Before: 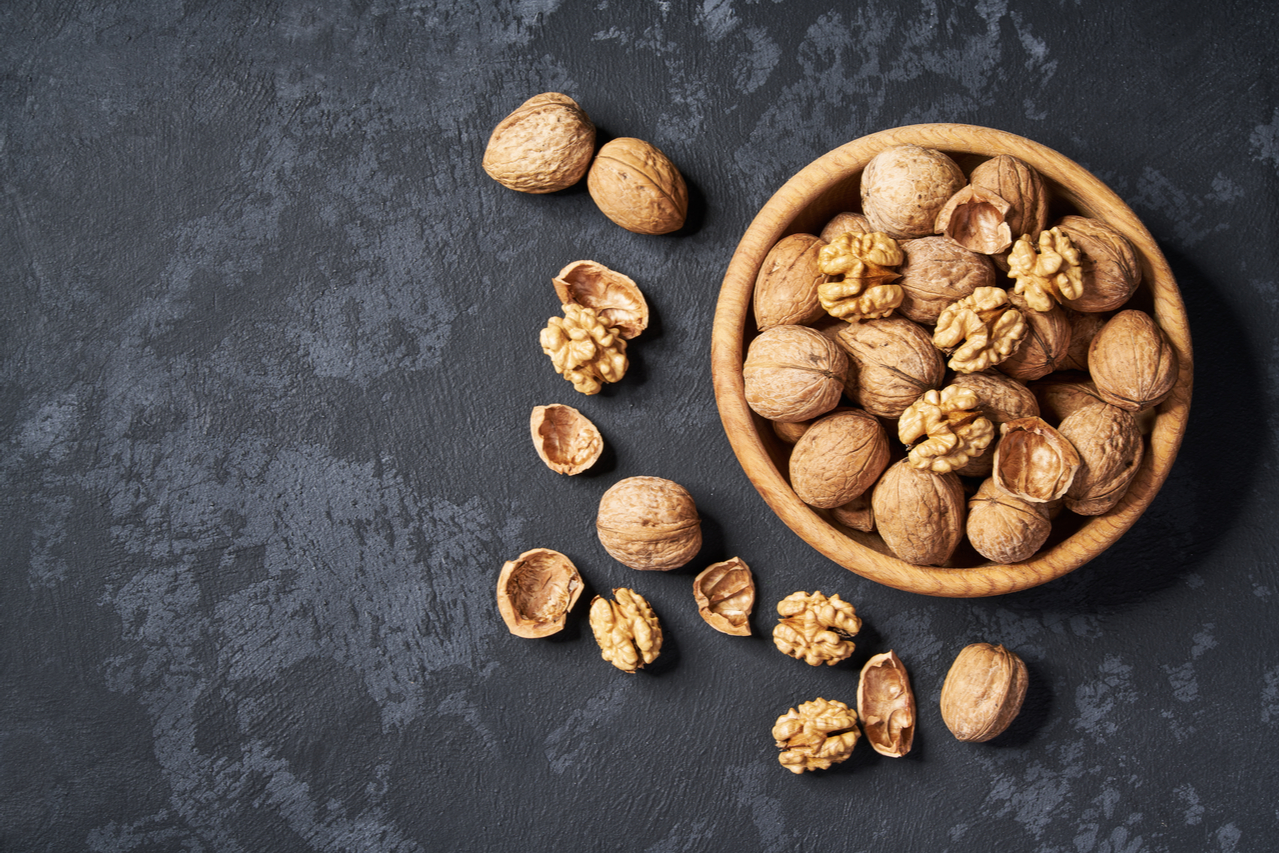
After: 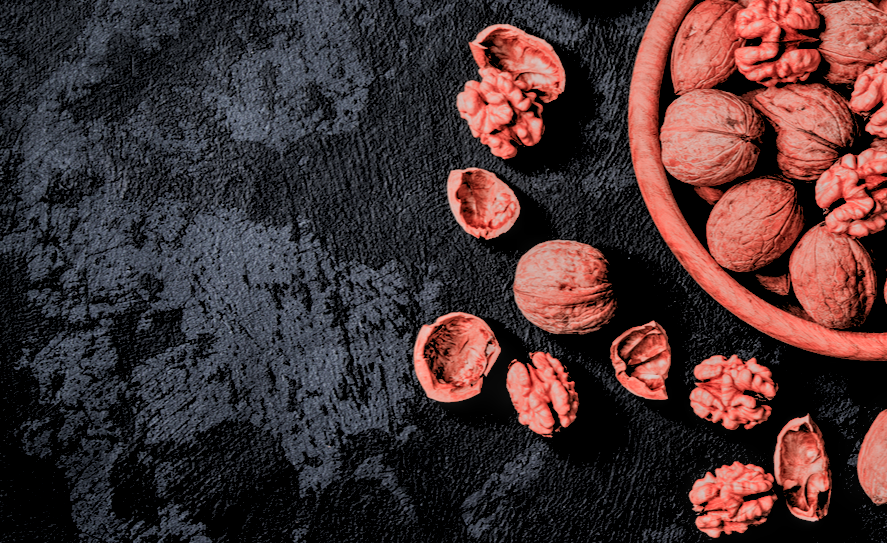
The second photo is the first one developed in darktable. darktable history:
tone equalizer: -8 EV -2 EV, -7 EV -2 EV, -6 EV -2 EV, -5 EV -2 EV, -4 EV -2 EV, -3 EV -2 EV, -2 EV -2 EV, -1 EV -1.63 EV, +0 EV -2 EV
exposure: black level correction 0, exposure 0.7 EV, compensate exposure bias true, compensate highlight preservation false
color zones: curves: ch2 [(0, 0.5) (0.084, 0.497) (0.323, 0.335) (0.4, 0.497) (1, 0.5)], process mode strong
contrast brightness saturation: contrast -0.02, brightness -0.01, saturation 0.03
local contrast: highlights 59%, detail 145%
rgb levels: levels [[0.029, 0.461, 0.922], [0, 0.5, 1], [0, 0.5, 1]]
crop: left 6.488%, top 27.668%, right 24.183%, bottom 8.656%
color balance rgb: perceptual saturation grading › global saturation 25%, perceptual brilliance grading › mid-tones 10%, perceptual brilliance grading › shadows 15%, global vibrance 20%
